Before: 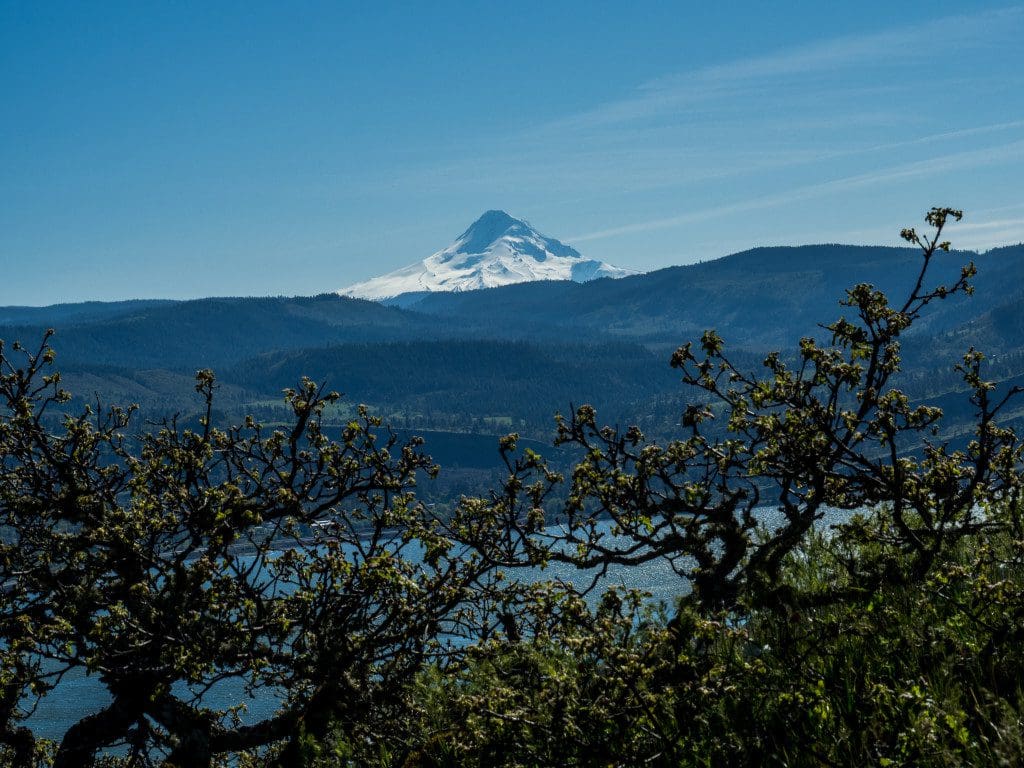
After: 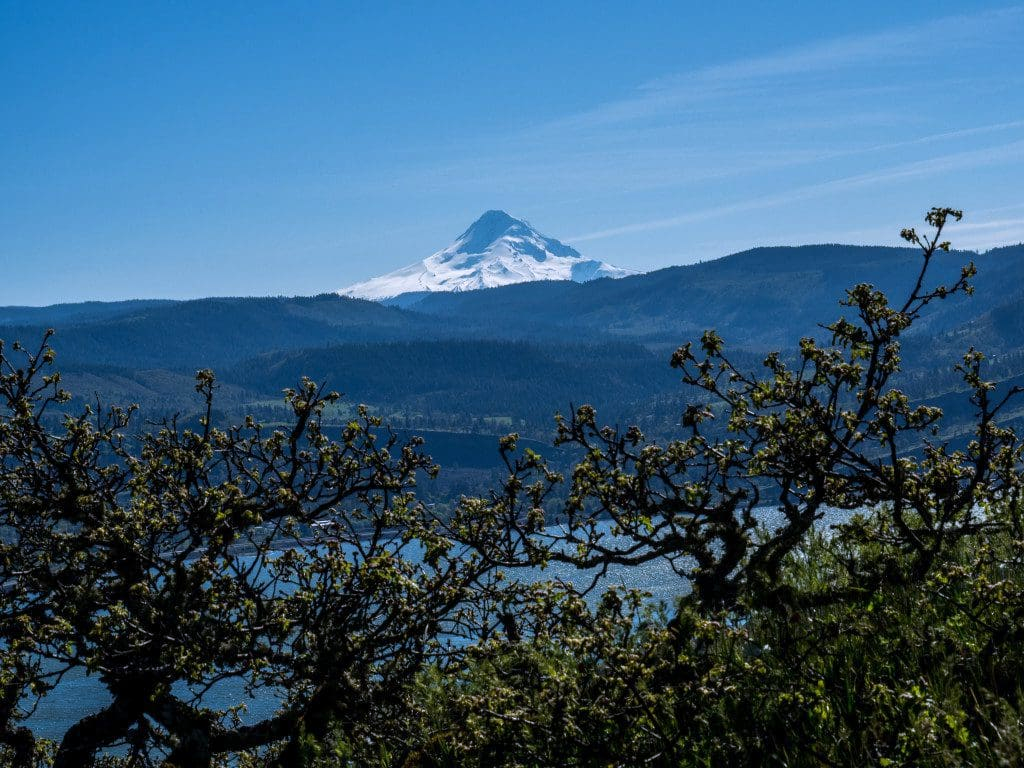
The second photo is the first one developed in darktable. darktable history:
exposure: exposure 0.131 EV, compensate highlight preservation false
white balance: red 1.004, blue 1.096
